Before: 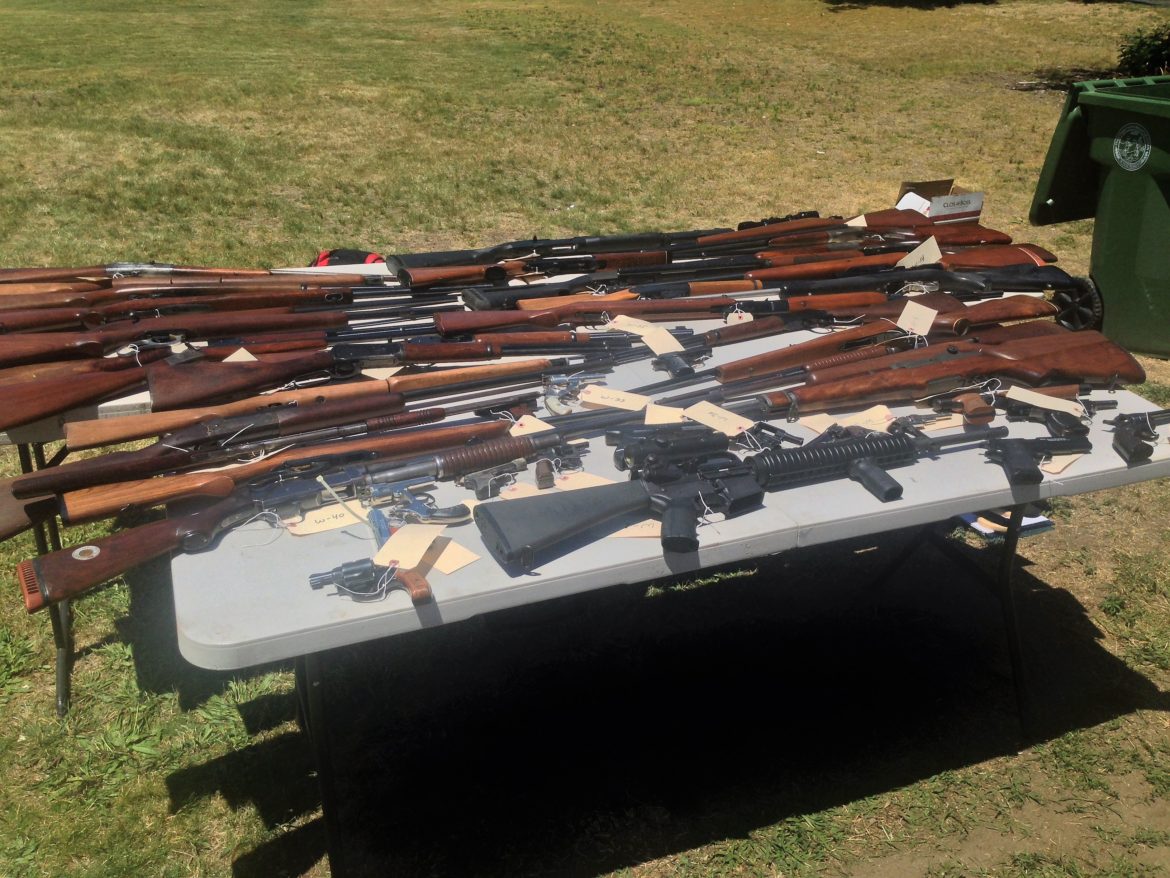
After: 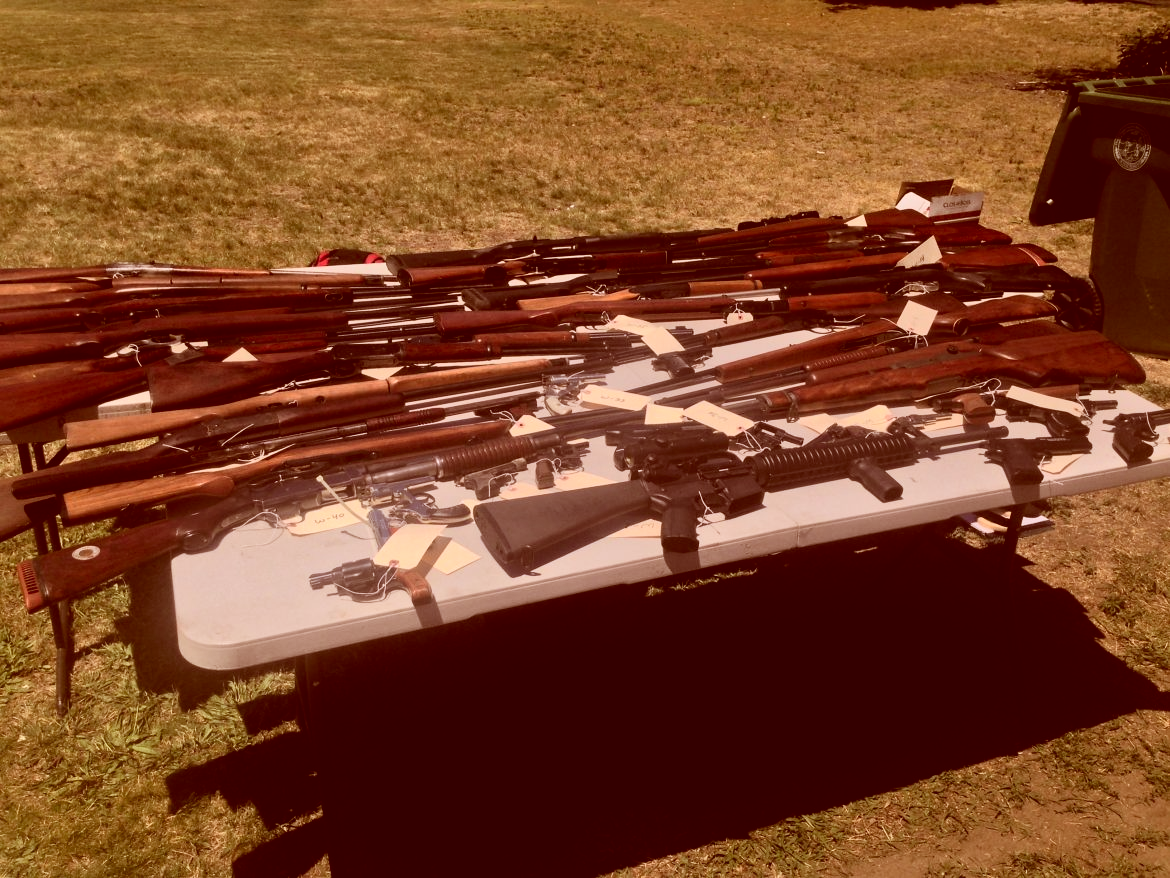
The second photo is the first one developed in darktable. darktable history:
color zones: curves: ch0 [(0, 0.5) (0.143, 0.5) (0.286, 0.5) (0.429, 0.5) (0.571, 0.5) (0.714, 0.476) (0.857, 0.5) (1, 0.5)]; ch2 [(0, 0.5) (0.143, 0.5) (0.286, 0.5) (0.429, 0.5) (0.571, 0.5) (0.714, 0.487) (0.857, 0.5) (1, 0.5)]
tone curve: curves: ch0 [(0.016, 0.011) (0.204, 0.146) (0.515, 0.476) (0.78, 0.795) (1, 0.981)], color space Lab, linked channels, preserve colors none
color correction: highlights a* 9.03, highlights b* 8.71, shadows a* 40, shadows b* 40, saturation 0.8
